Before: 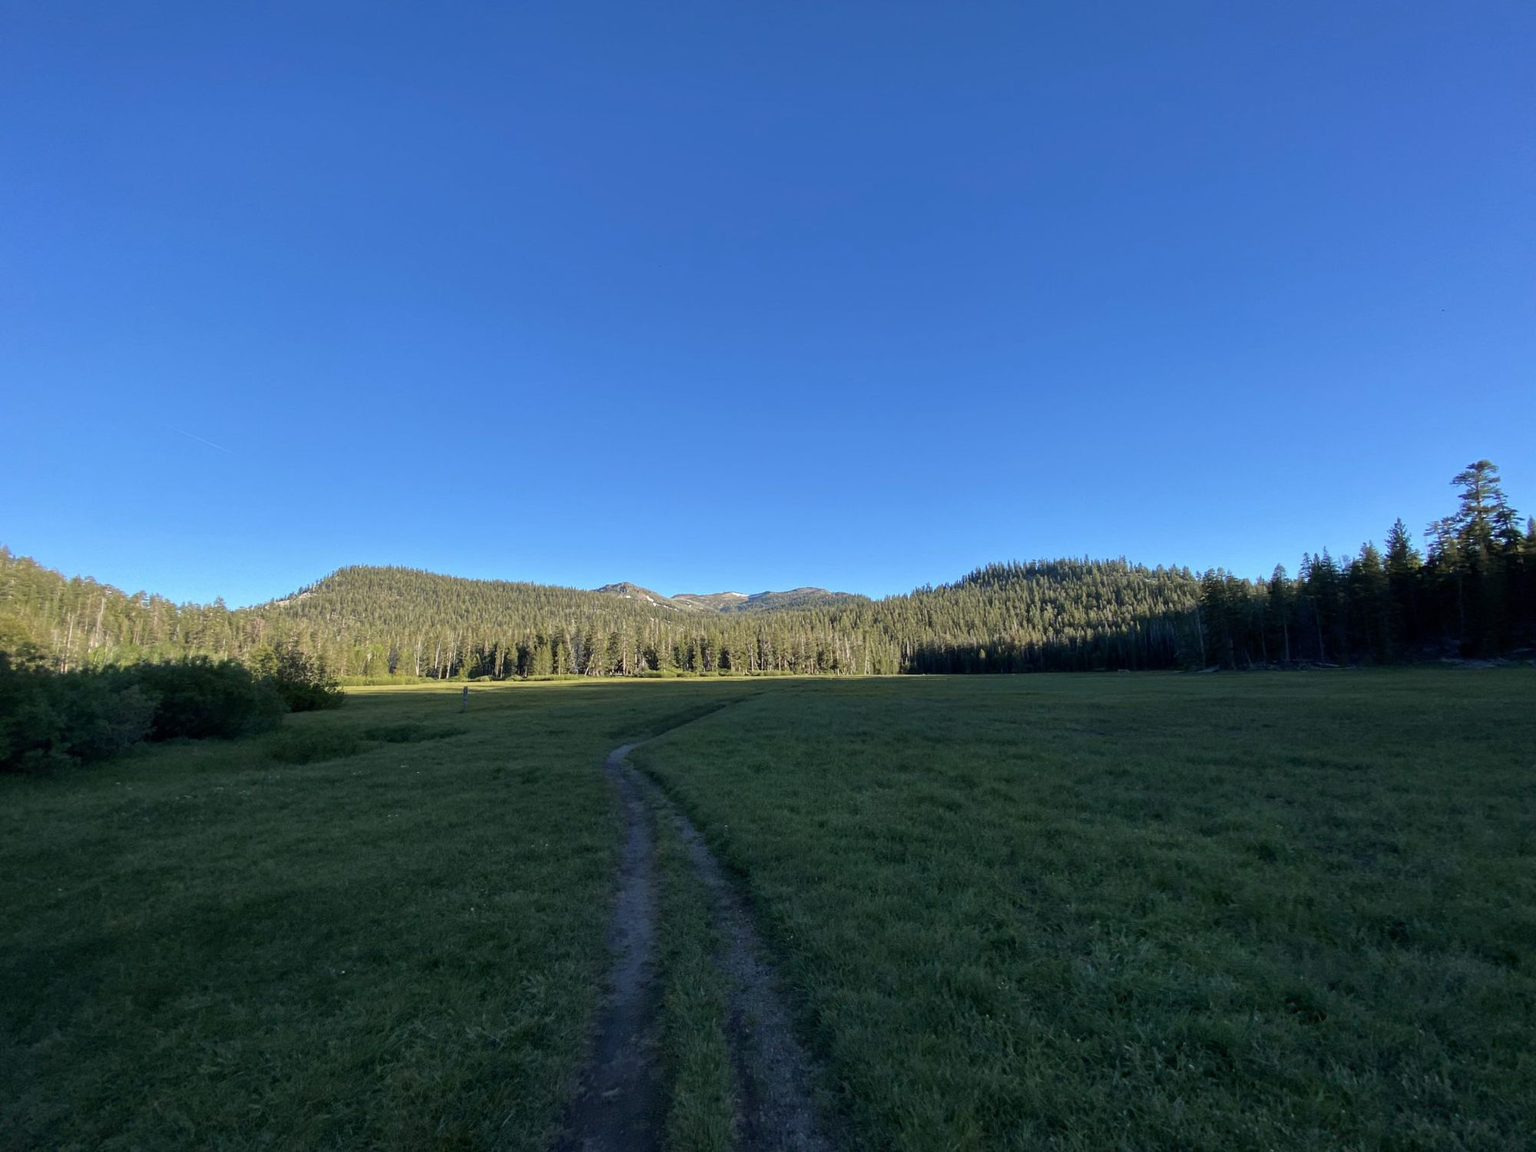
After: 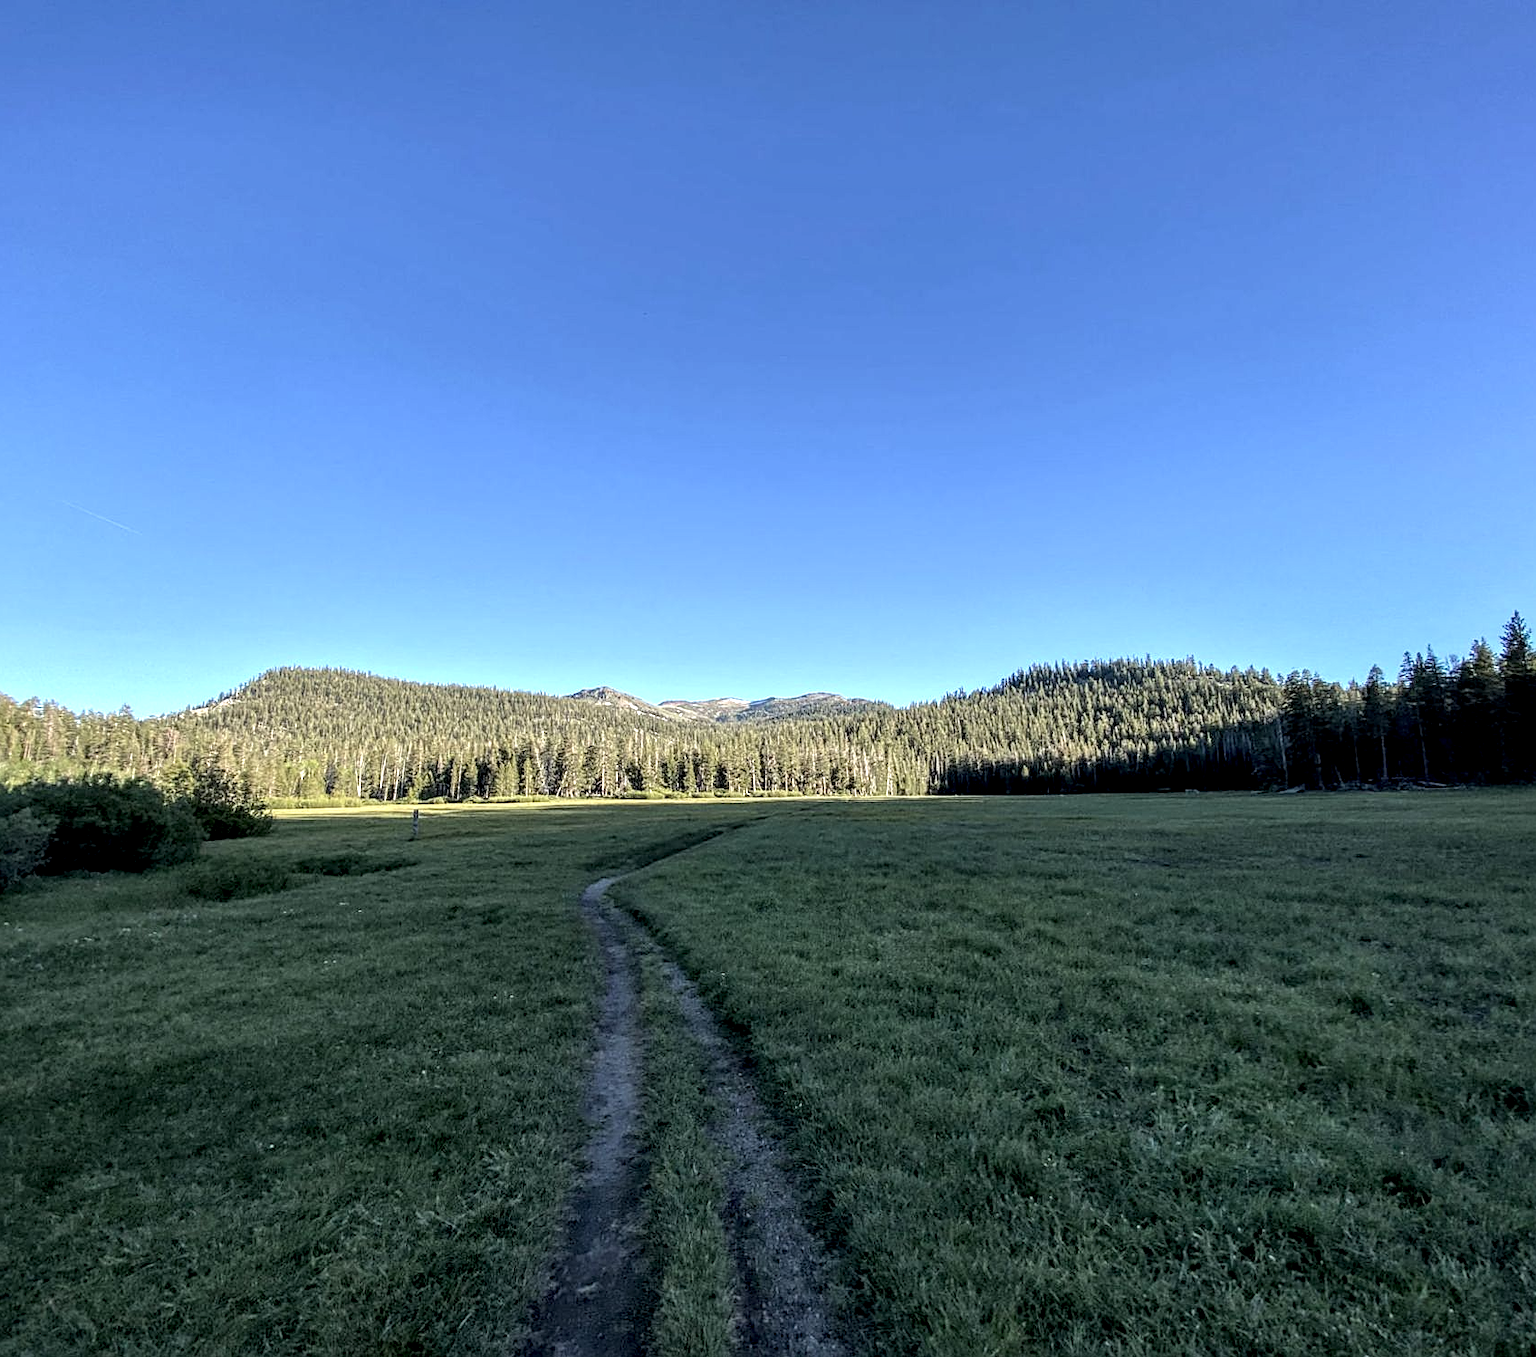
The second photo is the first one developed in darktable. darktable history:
sharpen: on, module defaults
contrast brightness saturation: brightness 0.154
crop: left 7.392%, right 7.802%
local contrast: highlights 17%, detail 188%
tone equalizer: on, module defaults
